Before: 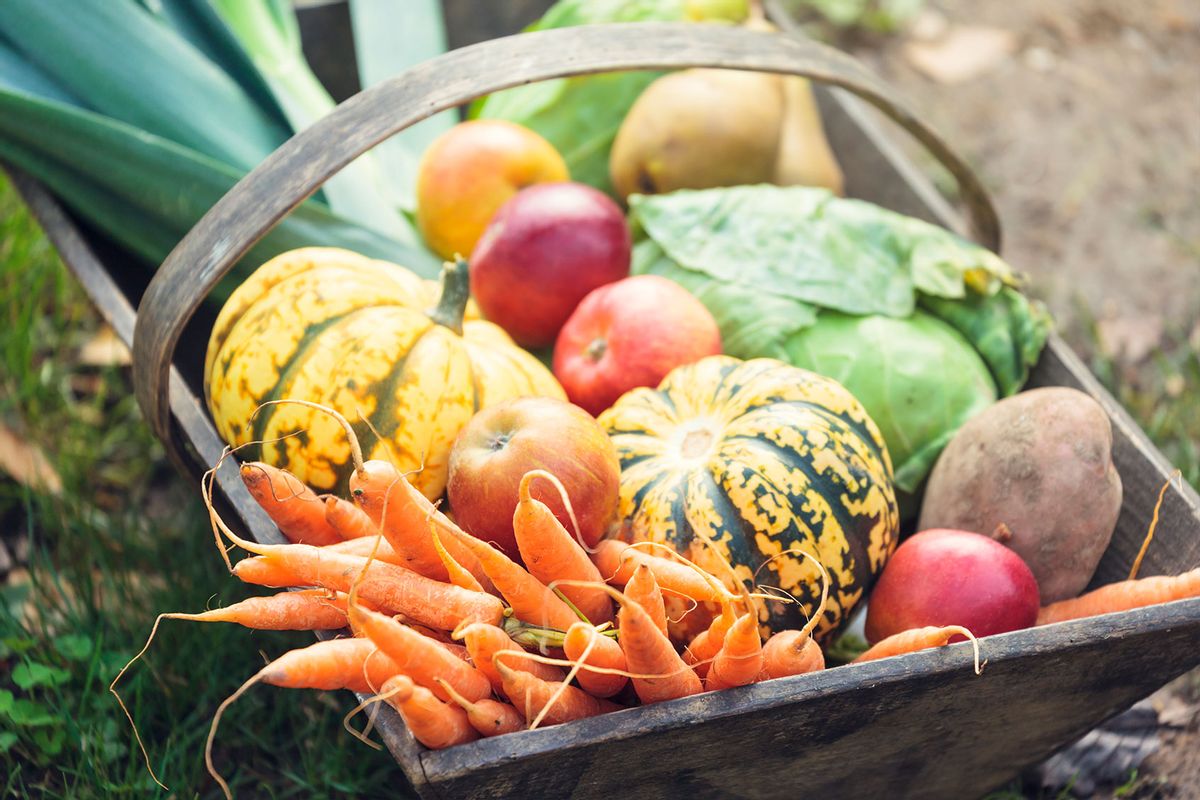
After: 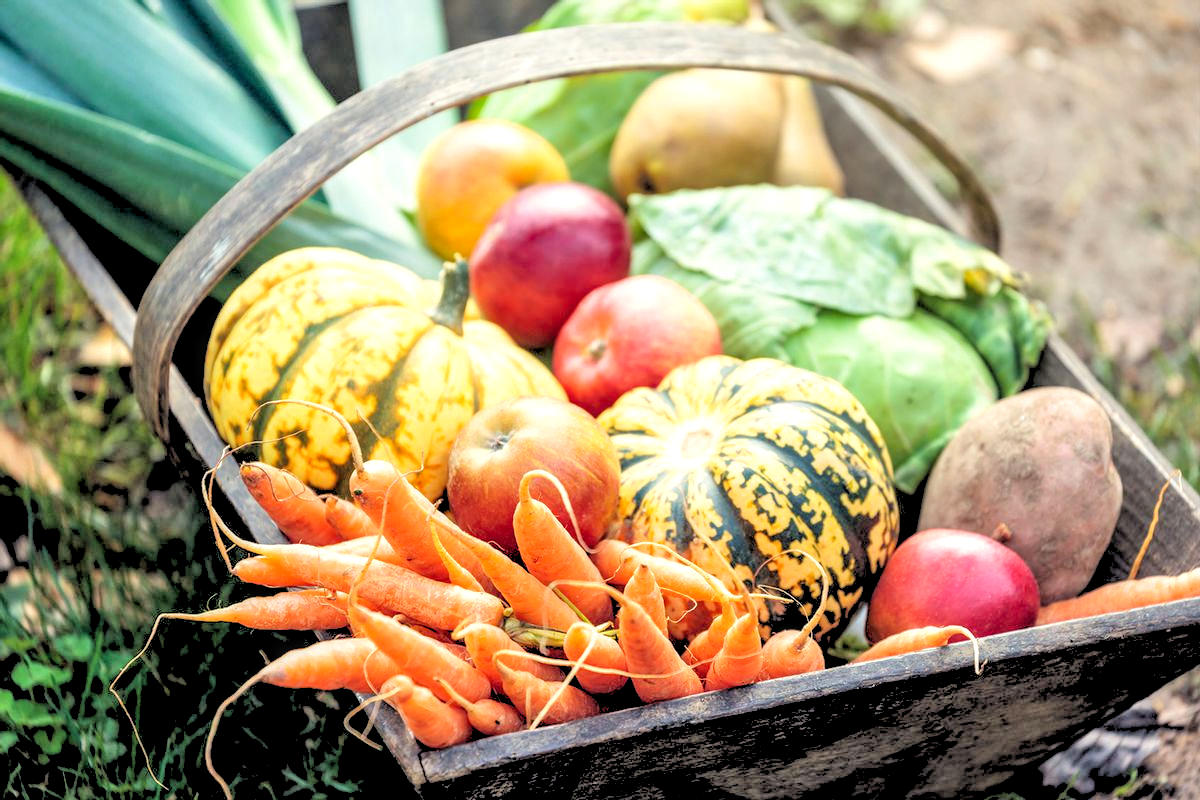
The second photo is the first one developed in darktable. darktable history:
tone equalizer: -8 EV -1.84 EV, -7 EV -1.16 EV, -6 EV -1.62 EV, smoothing diameter 25%, edges refinement/feathering 10, preserve details guided filter
local contrast: detail 150%
rgb levels: levels [[0.027, 0.429, 0.996], [0, 0.5, 1], [0, 0.5, 1]]
rotate and perspective: automatic cropping original format, crop left 0, crop top 0
